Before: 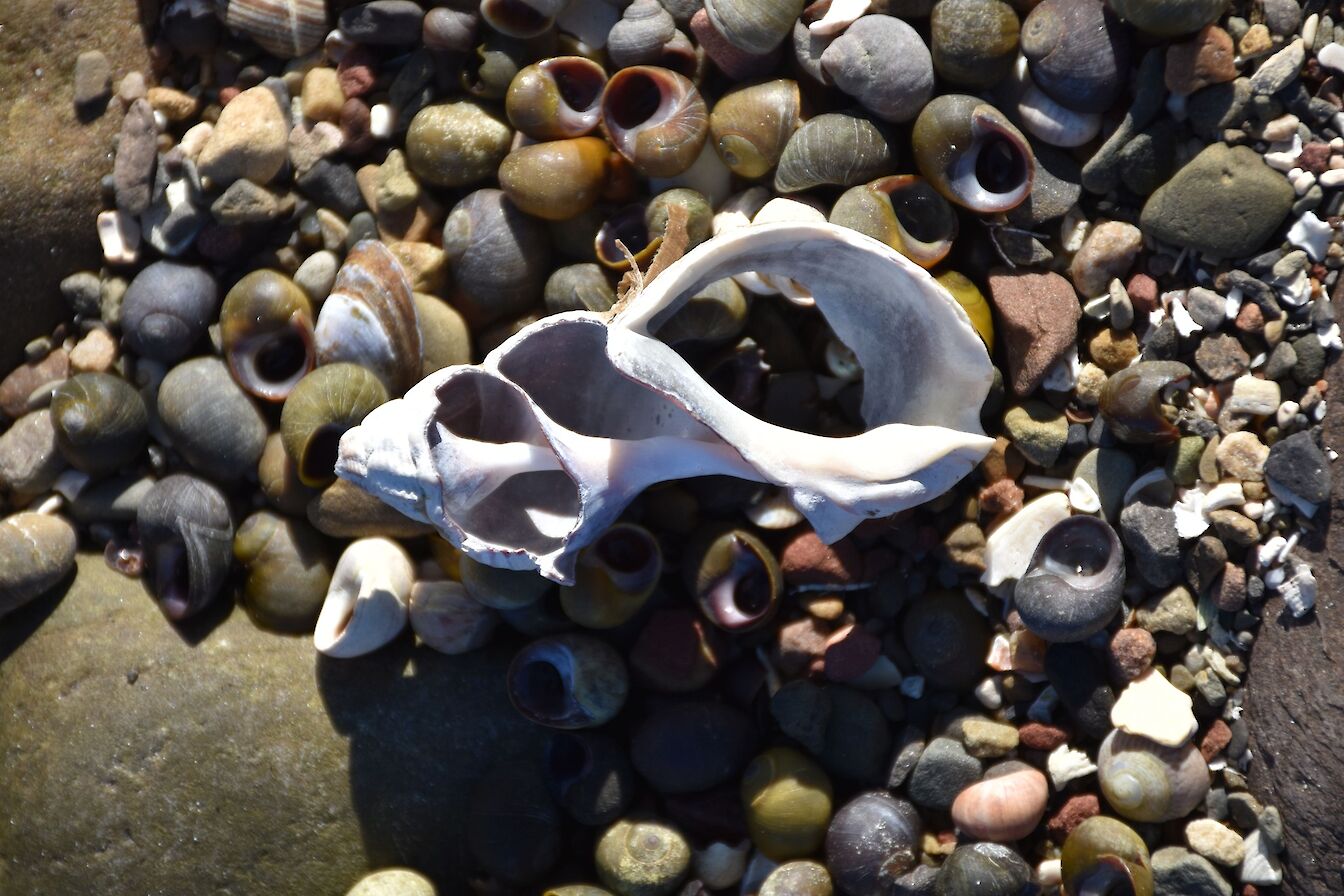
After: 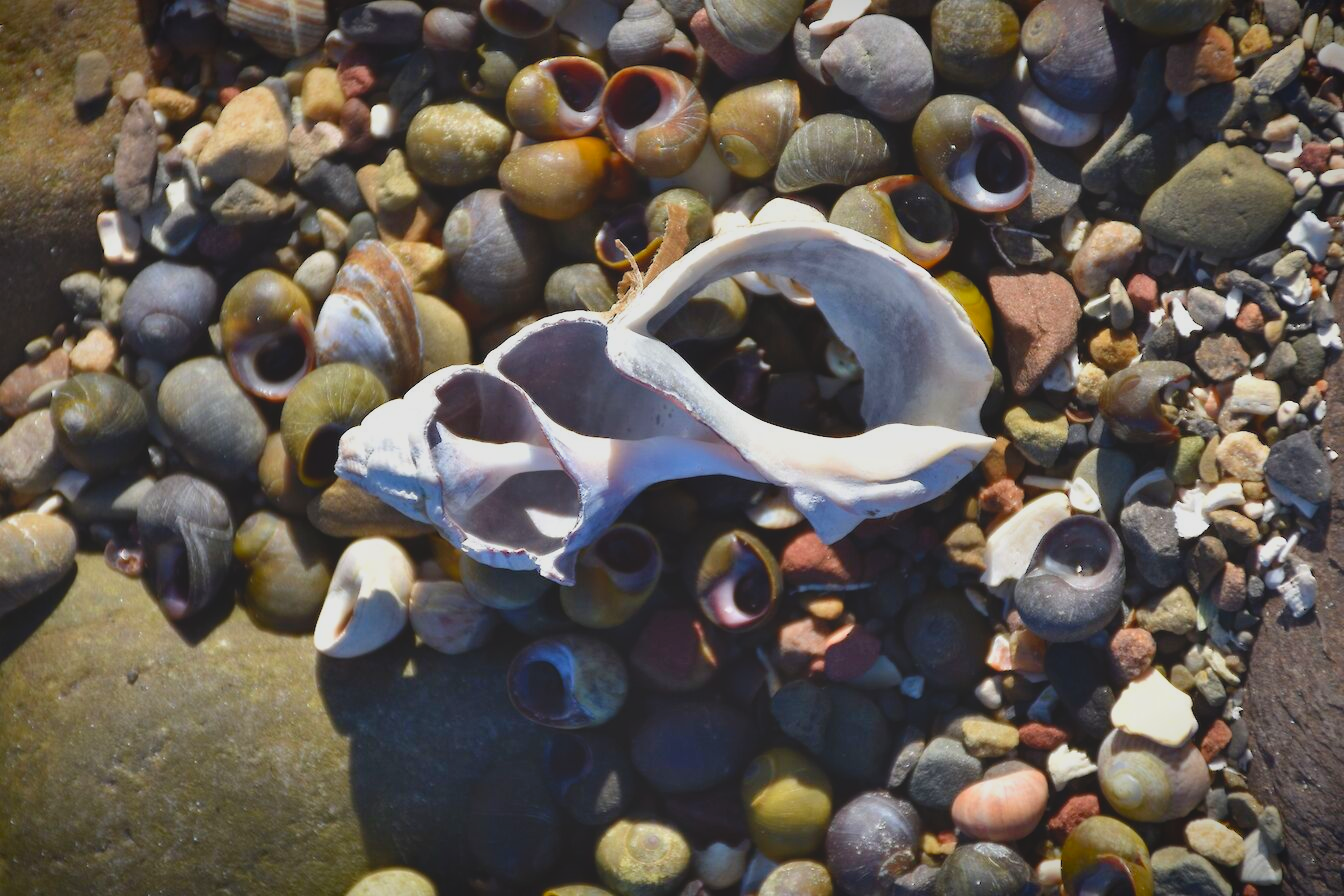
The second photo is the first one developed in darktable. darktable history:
contrast brightness saturation: contrast -0.19, saturation 0.19
vignetting: fall-off start 98.29%, fall-off radius 100%, brightness -1, saturation 0.5, width/height ratio 1.428
shadows and highlights: low approximation 0.01, soften with gaussian
